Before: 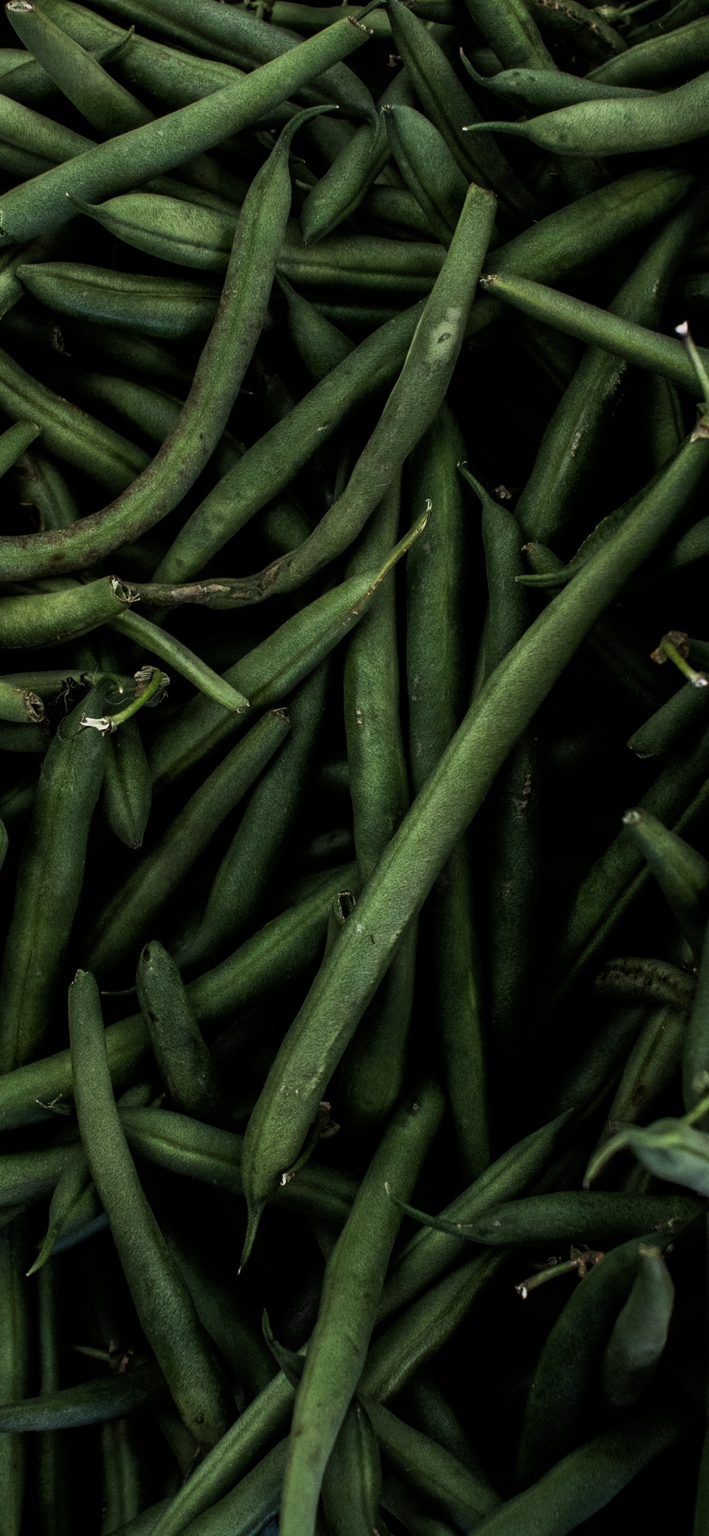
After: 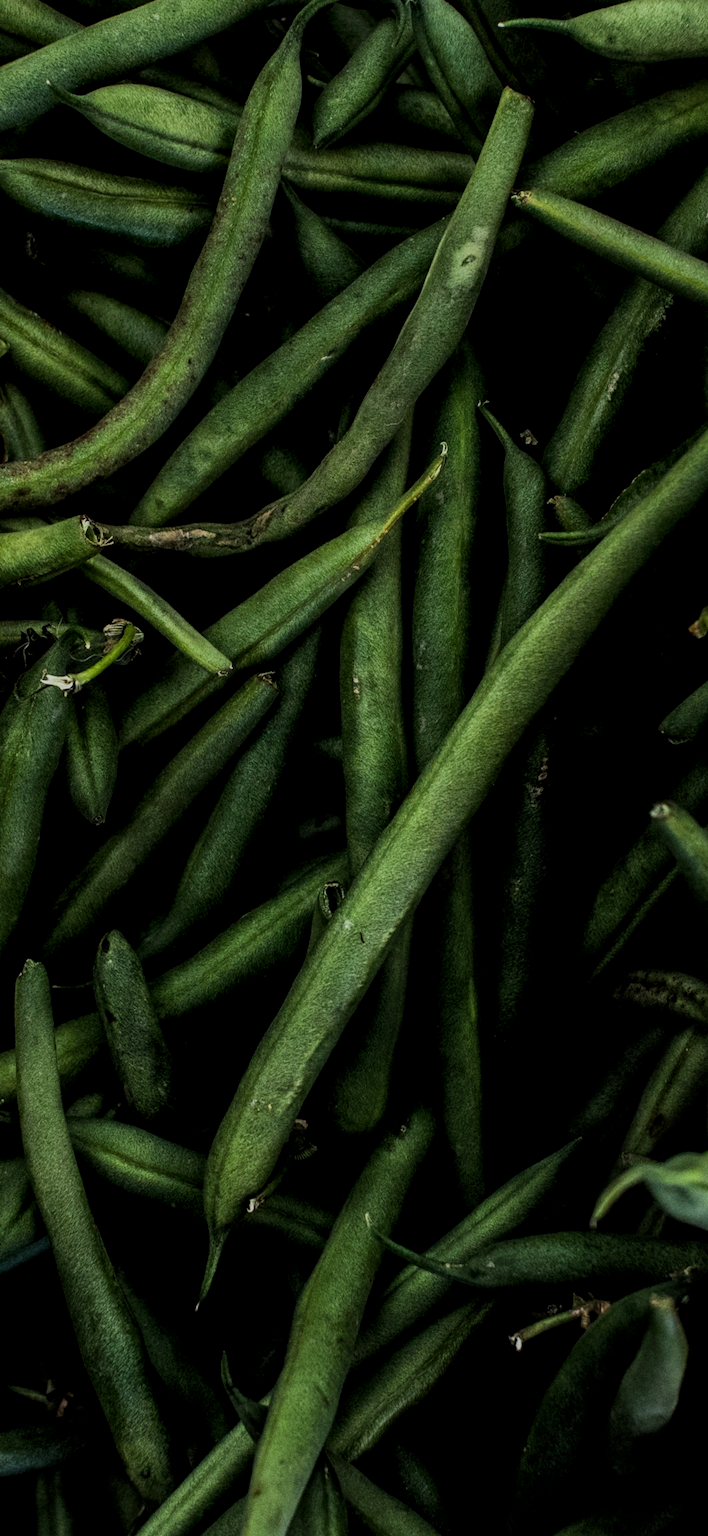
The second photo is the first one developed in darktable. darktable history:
crop and rotate: angle -2.15°, left 3.145%, top 3.862%, right 1.535%, bottom 0.665%
filmic rgb: black relative exposure -7.65 EV, white relative exposure 4.56 EV, hardness 3.61, preserve chrominance max RGB, color science v6 (2022), contrast in shadows safe, contrast in highlights safe
color balance rgb: shadows lift › chroma 0.884%, shadows lift › hue 112.01°, perceptual saturation grading › global saturation 30.941%
local contrast: detail 130%
